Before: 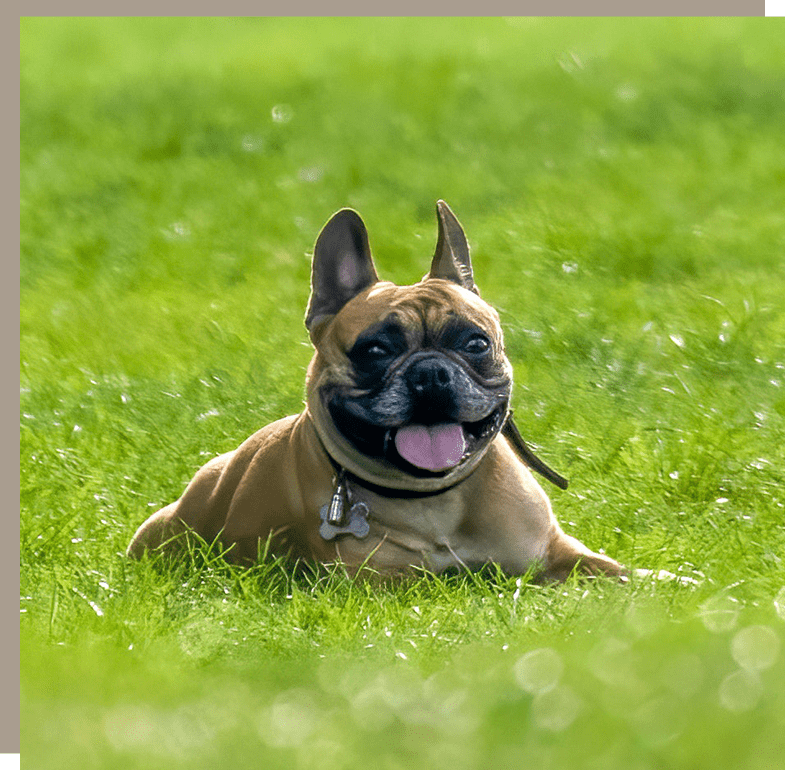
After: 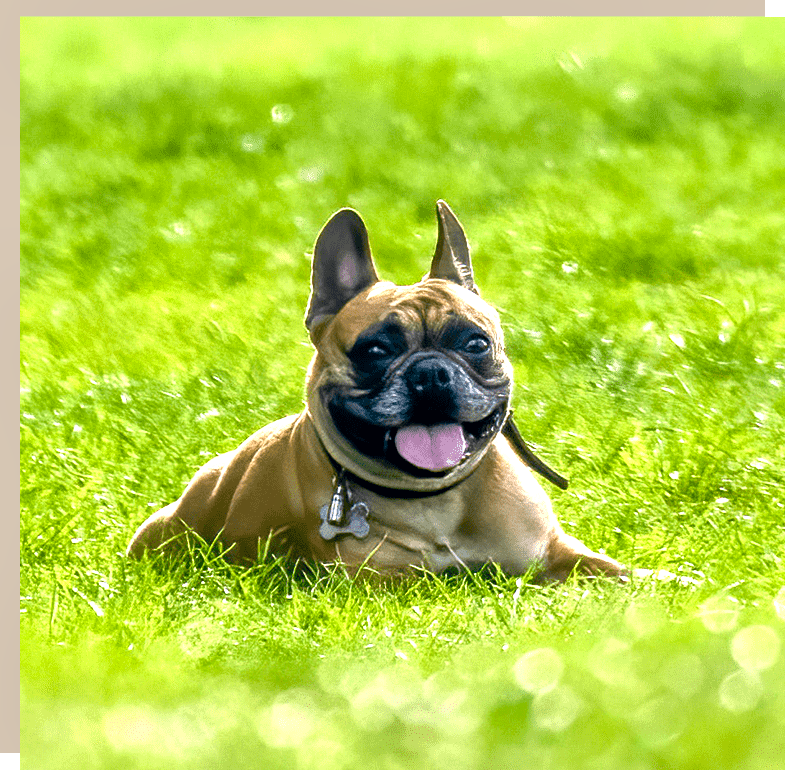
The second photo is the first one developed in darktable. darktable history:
color balance rgb: perceptual saturation grading › global saturation 14.286%, perceptual saturation grading › highlights -25.768%, perceptual saturation grading › shadows 25.498%, perceptual brilliance grading › global brilliance 24.935%
local contrast: mode bilateral grid, contrast 21, coarseness 50, detail 150%, midtone range 0.2
